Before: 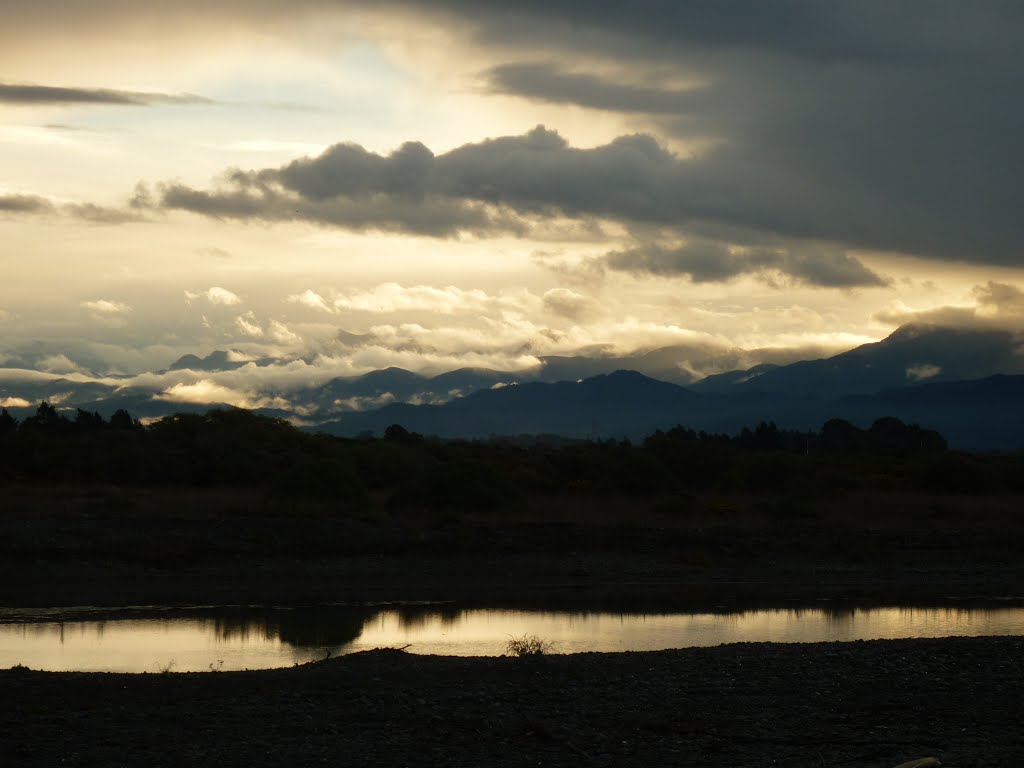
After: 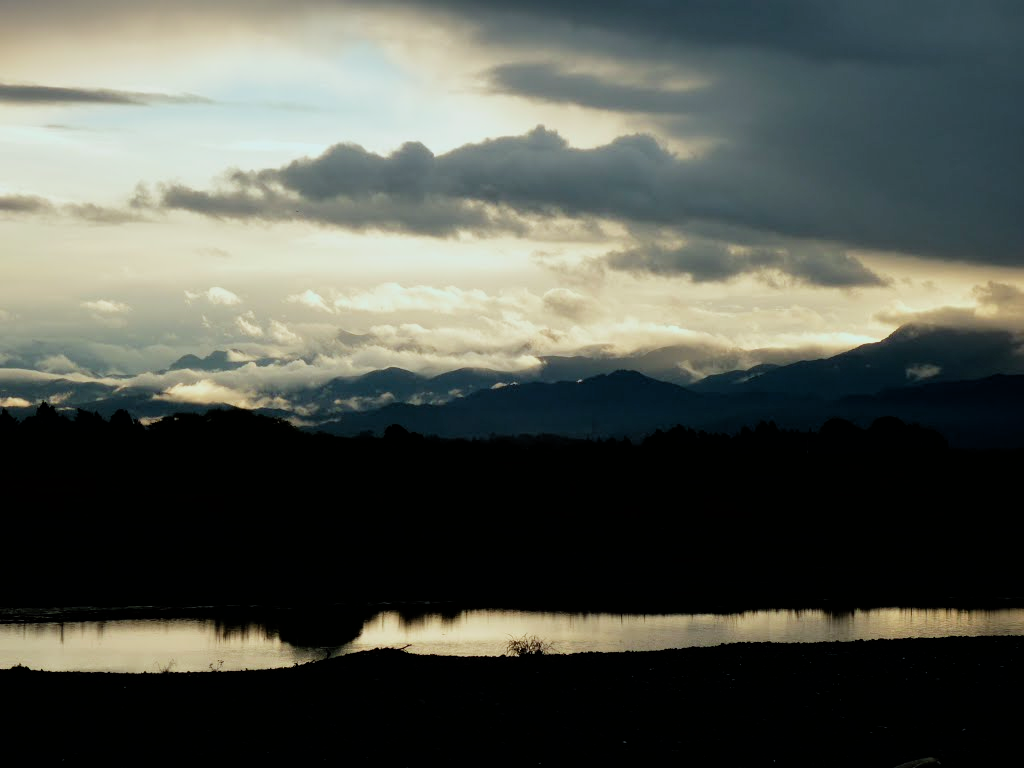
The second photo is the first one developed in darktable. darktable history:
filmic rgb: black relative exposure -11.82 EV, white relative exposure 5.44 EV, hardness 4.48, latitude 49.83%, contrast 1.14, iterations of high-quality reconstruction 0
color calibration: output R [0.946, 0.065, -0.013, 0], output G [-0.246, 1.264, -0.017, 0], output B [0.046, -0.098, 1.05, 0], x 0.372, y 0.386, temperature 4285.7 K
